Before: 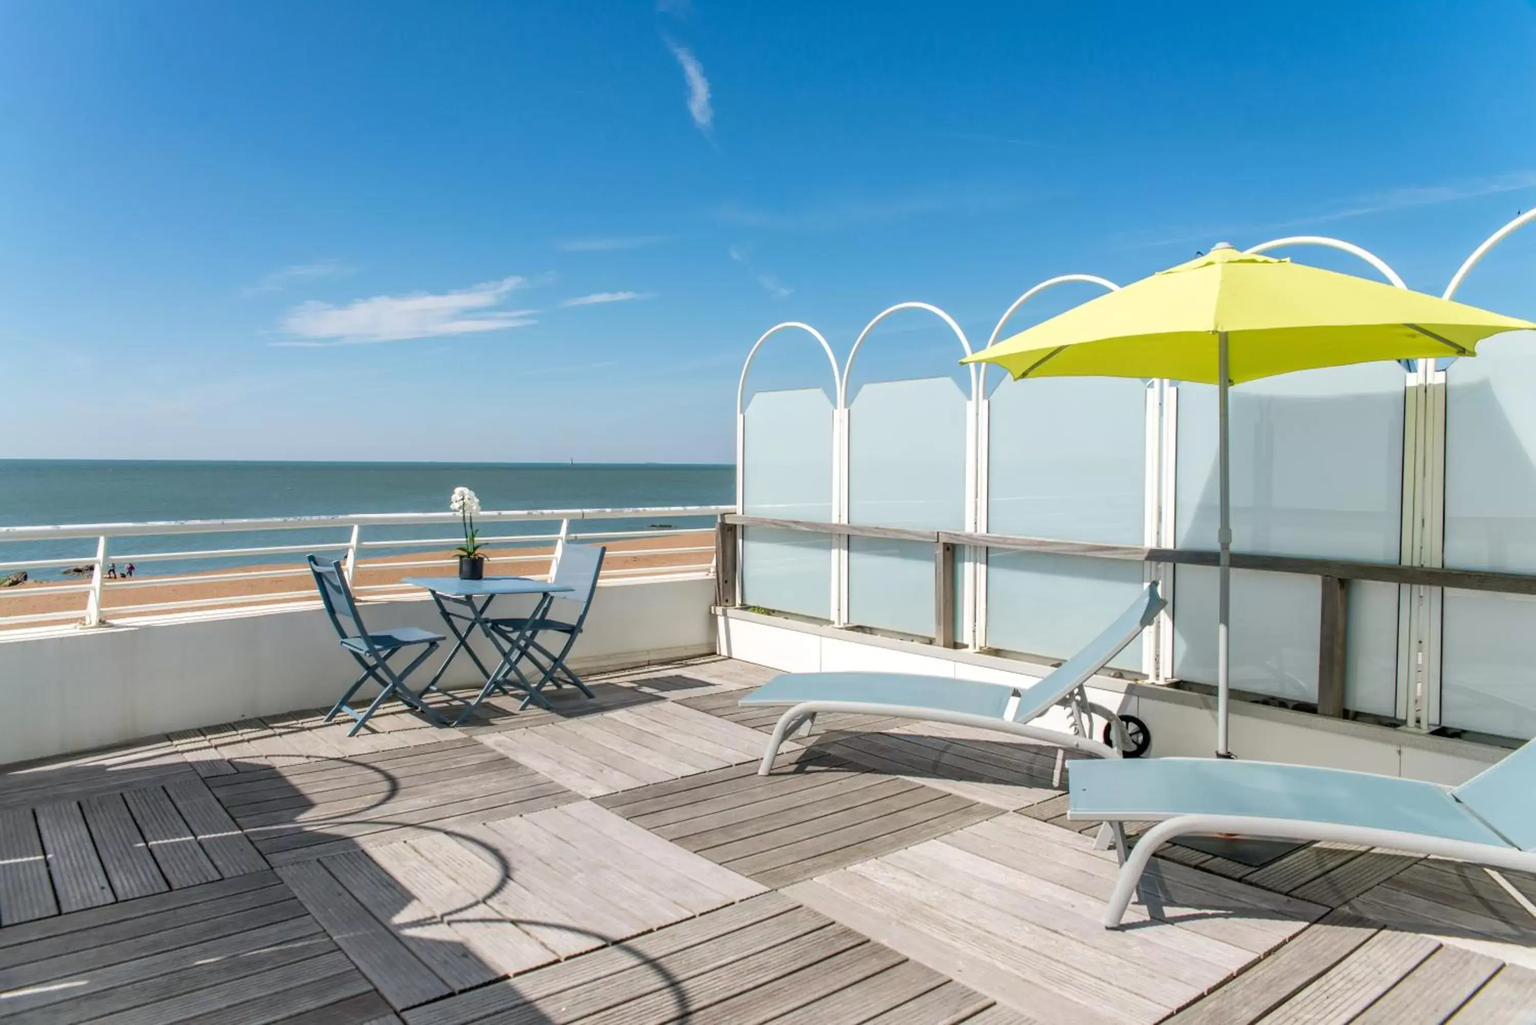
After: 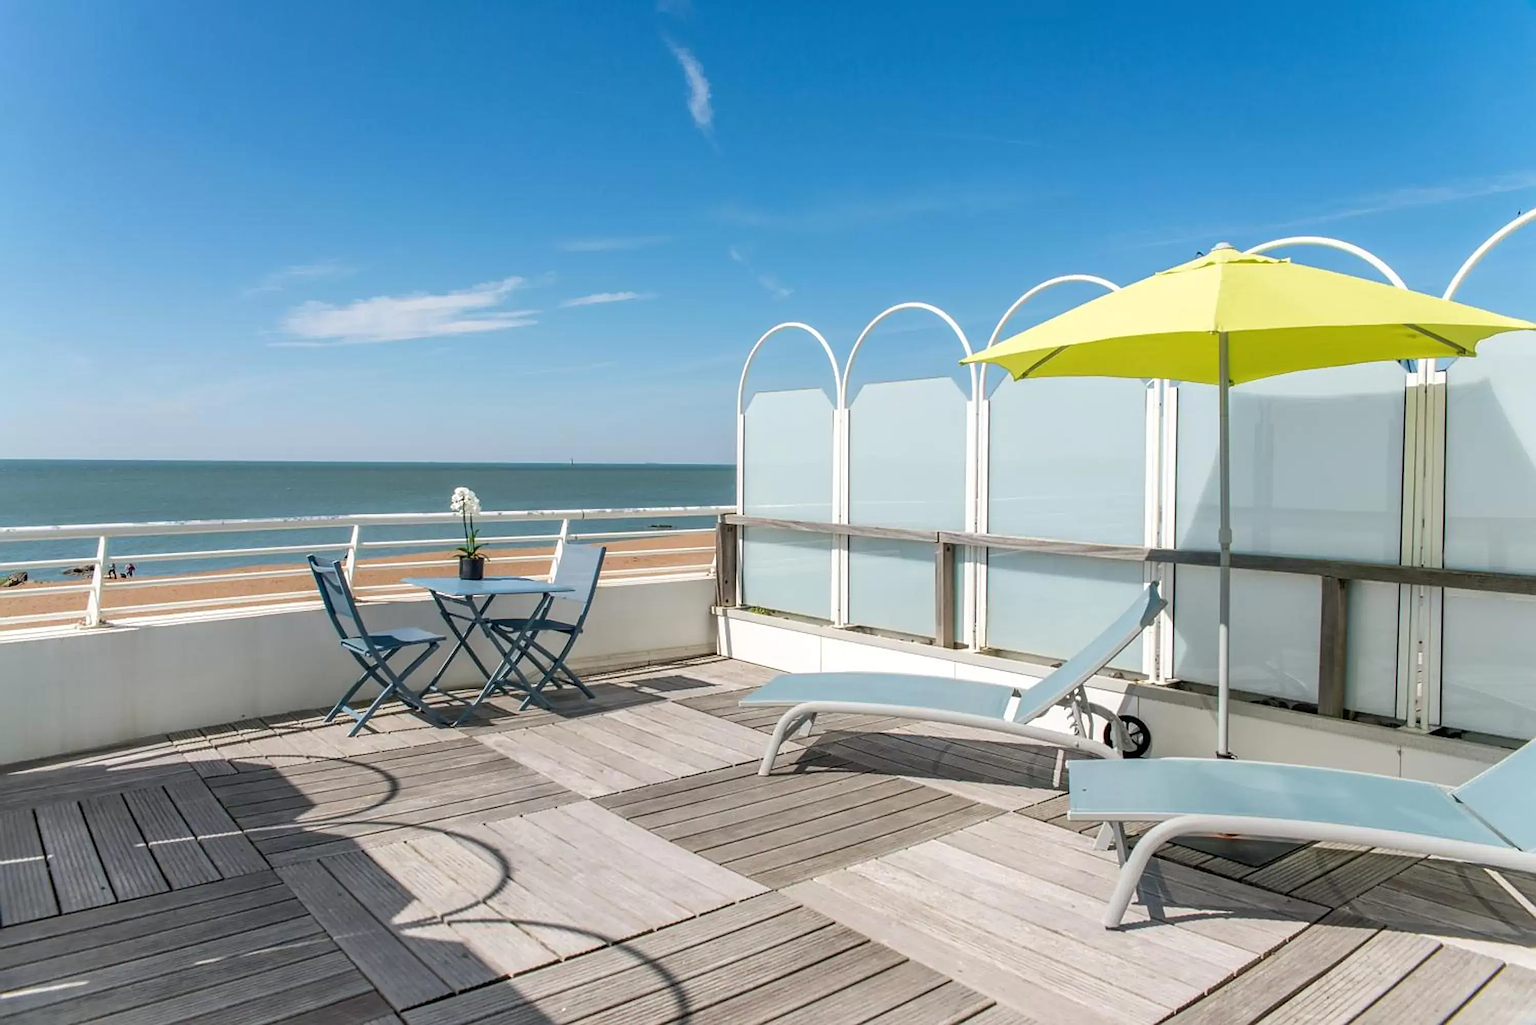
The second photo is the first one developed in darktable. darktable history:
color correction: saturation 0.99
sharpen: on, module defaults
